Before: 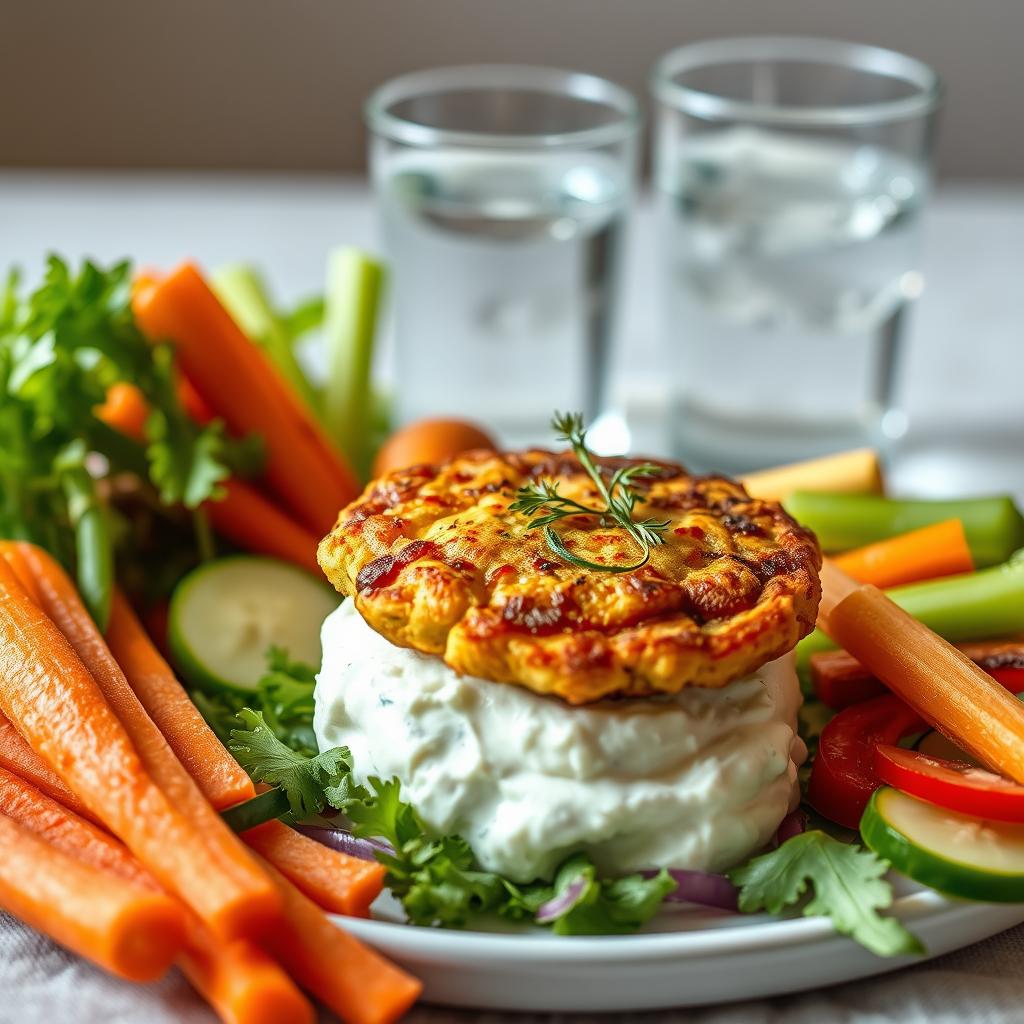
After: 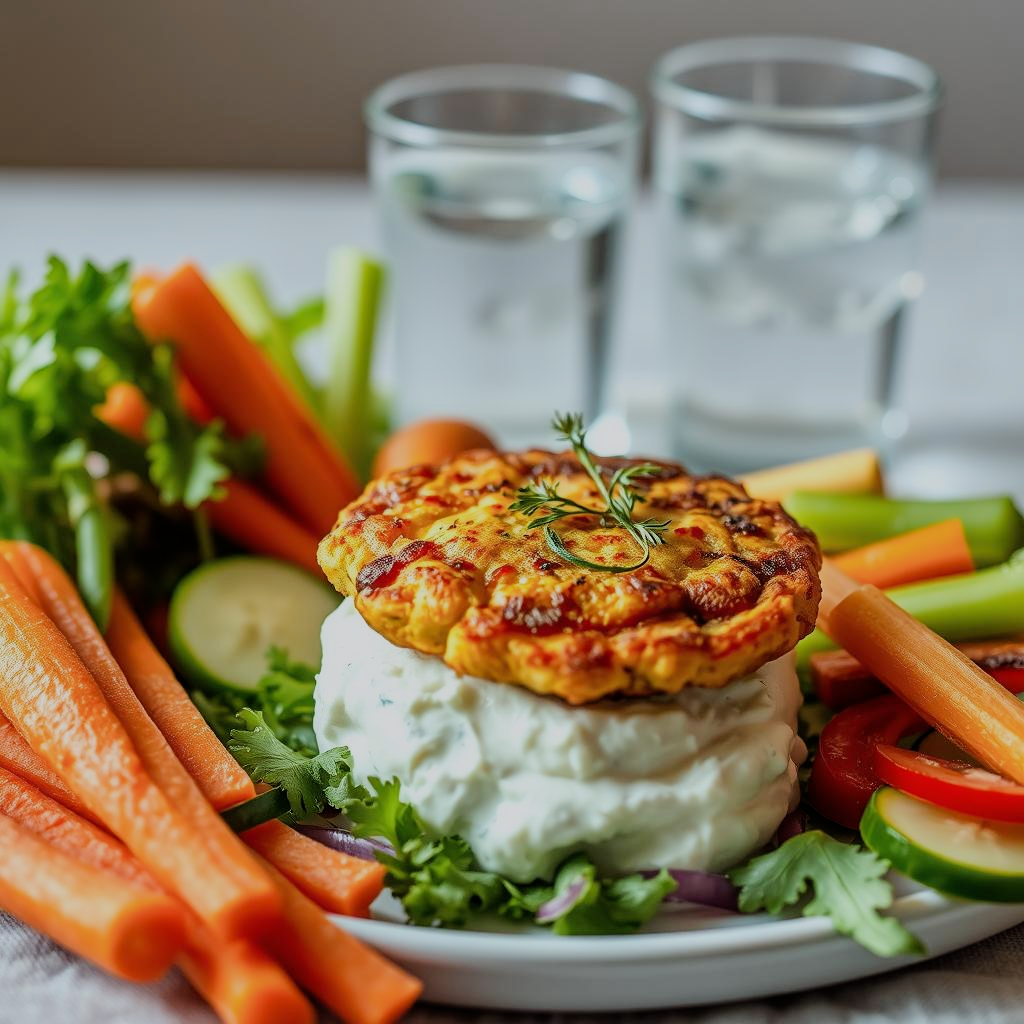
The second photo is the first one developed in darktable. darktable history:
filmic rgb: black relative exposure -7.65 EV, white relative exposure 4.56 EV, hardness 3.61
white balance: red 0.986, blue 1.01
